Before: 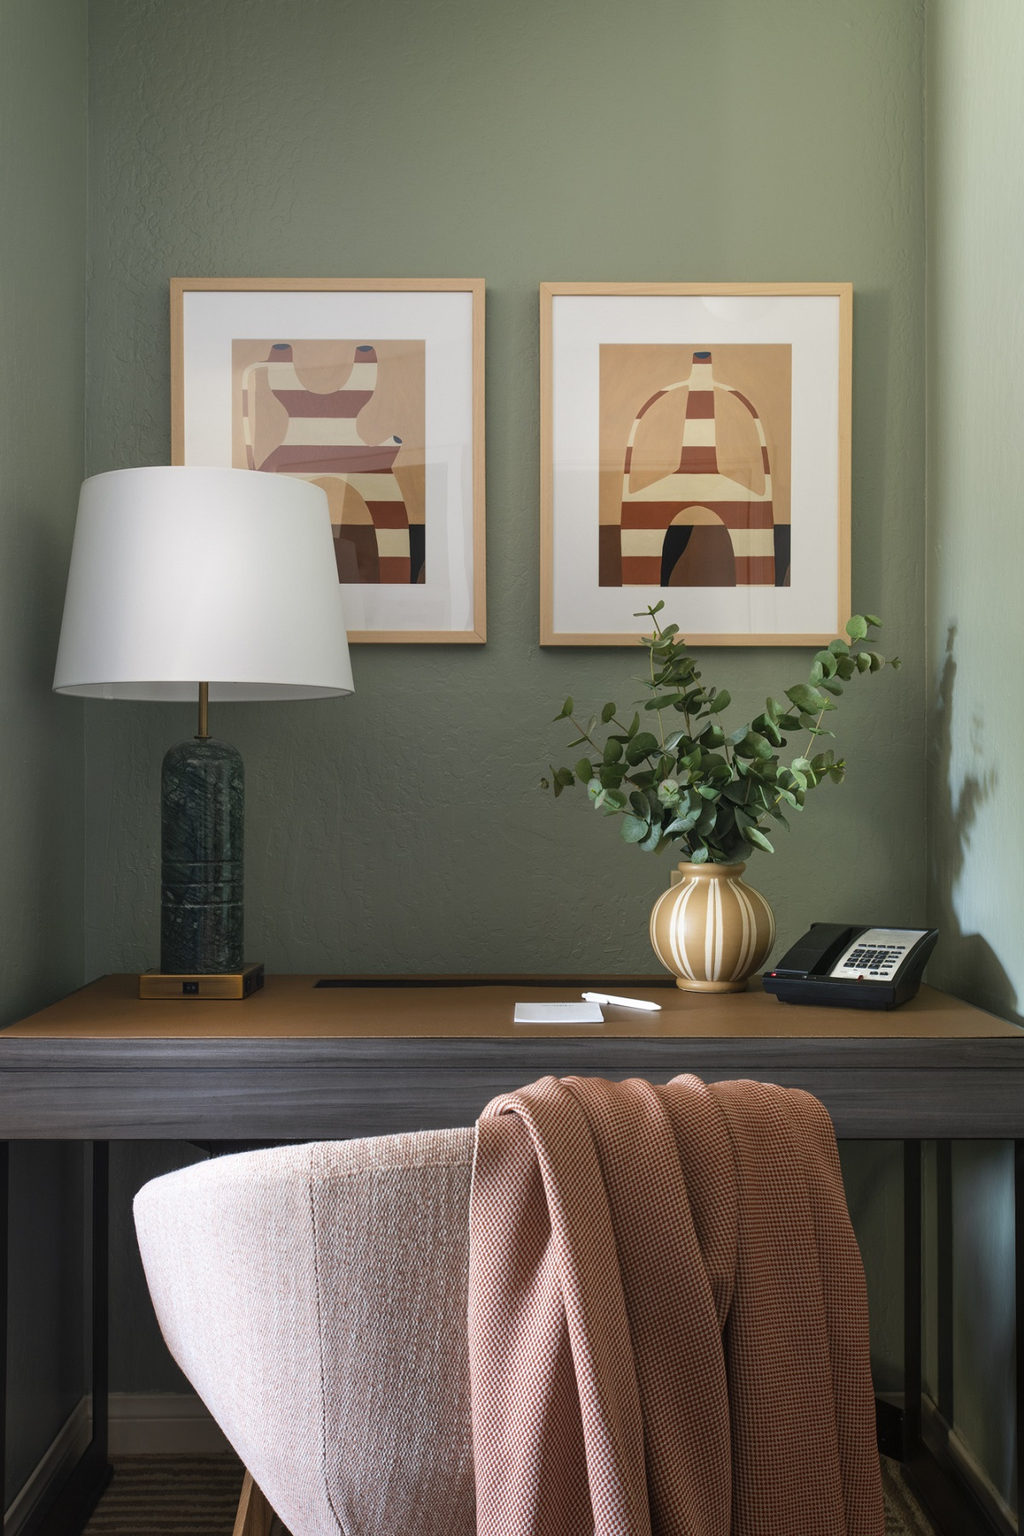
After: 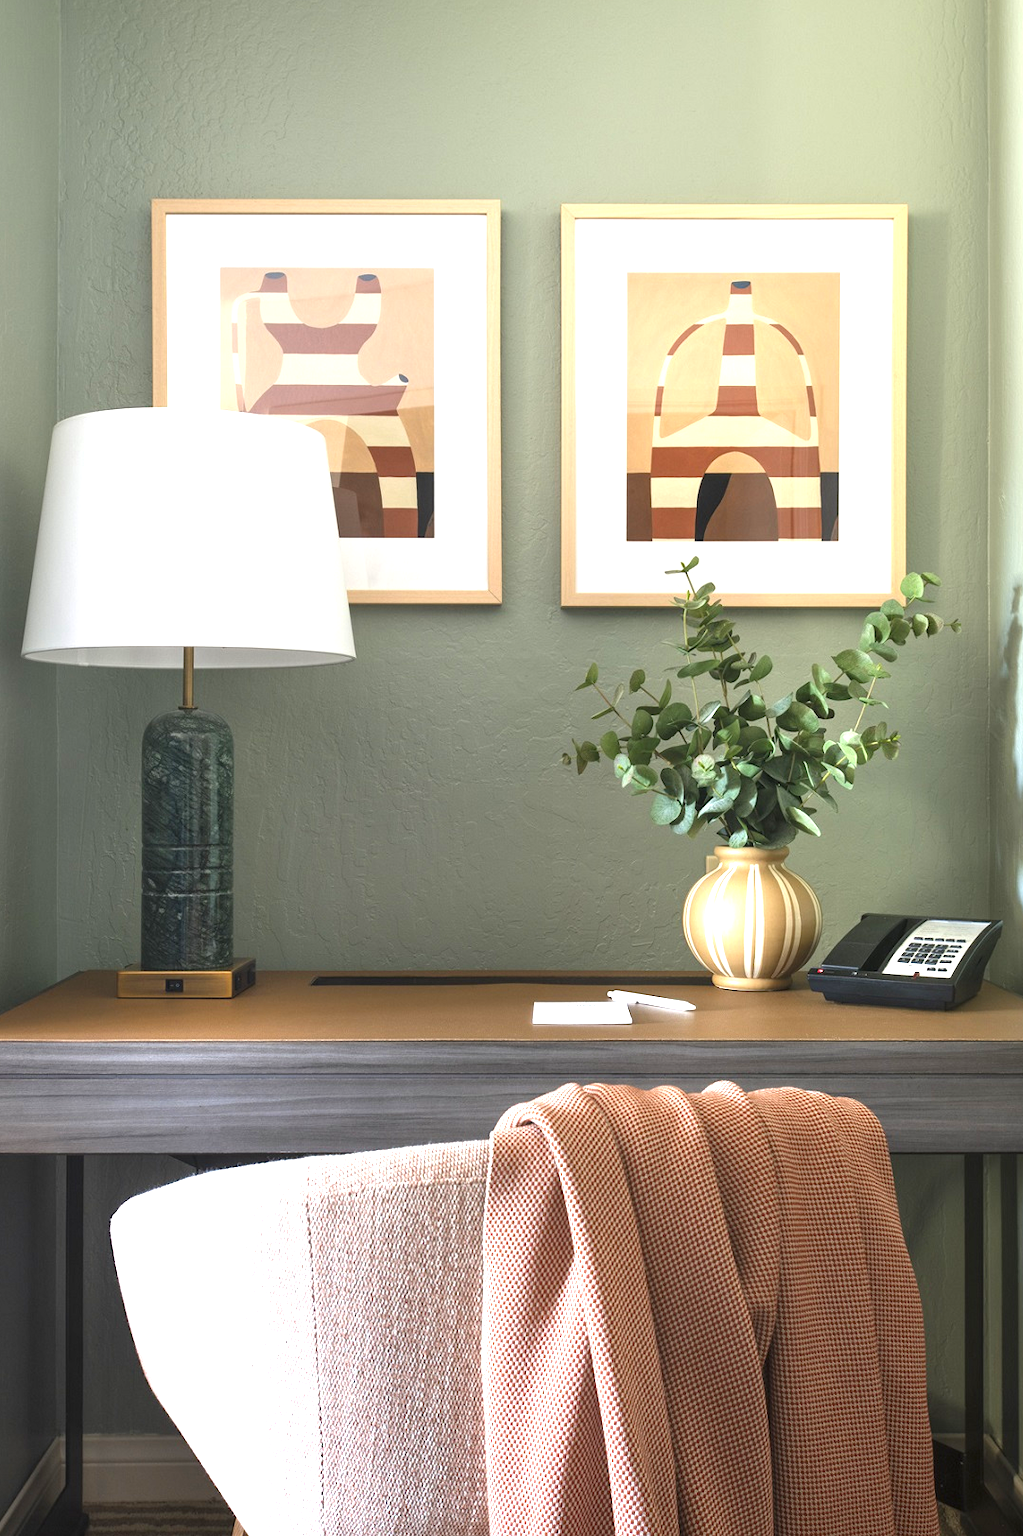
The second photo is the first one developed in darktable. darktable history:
crop: left 3.305%, top 6.436%, right 6.389%, bottom 3.258%
exposure: black level correction 0, exposure 1.3 EV, compensate exposure bias true, compensate highlight preservation false
